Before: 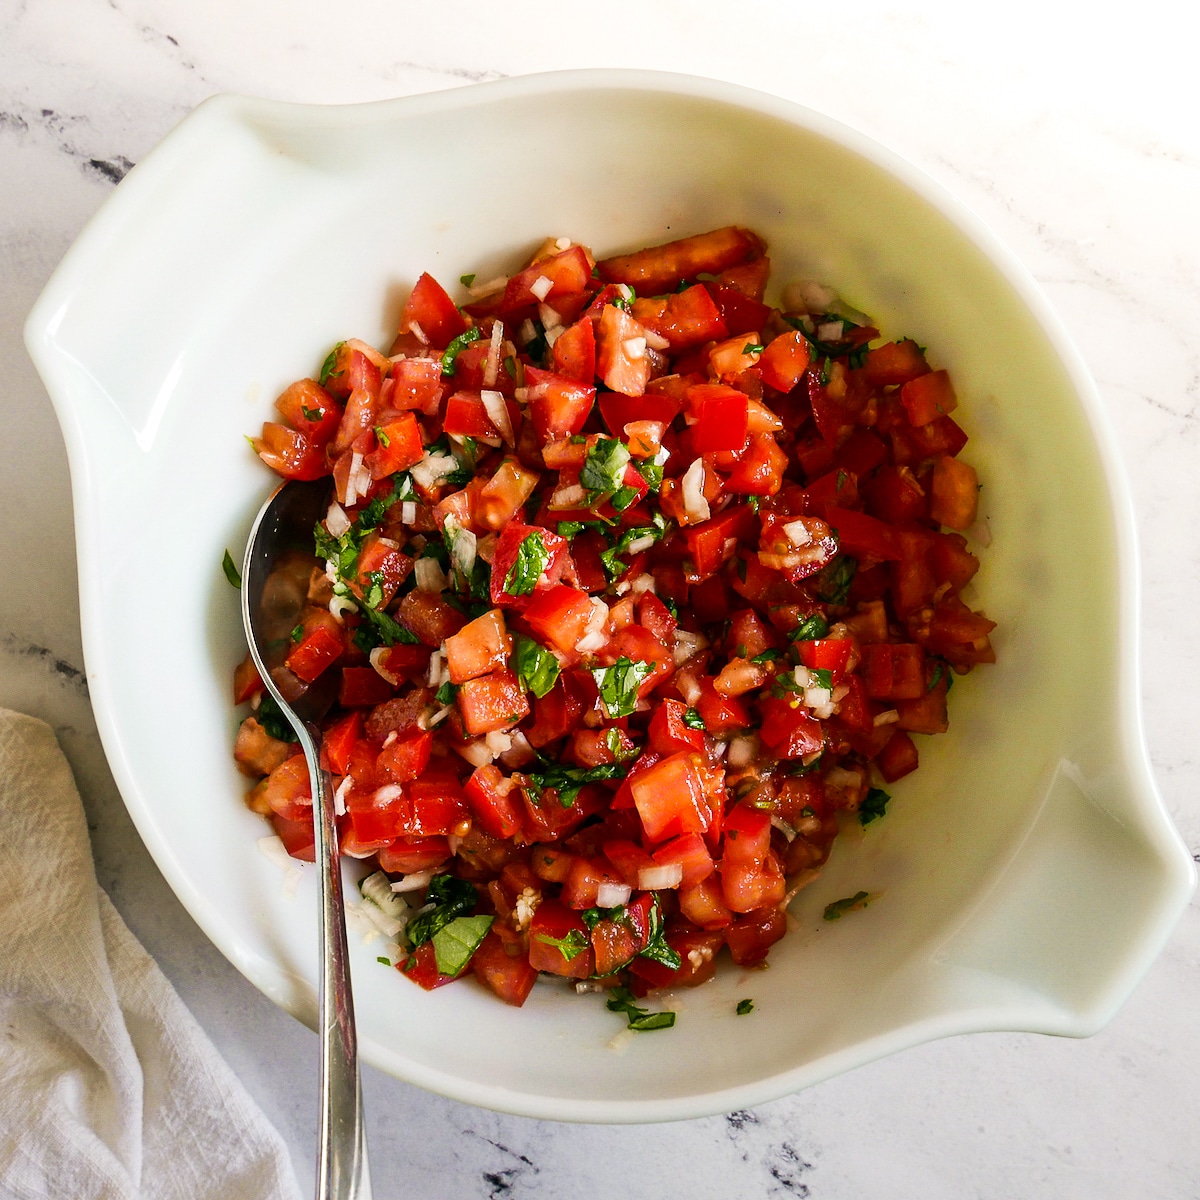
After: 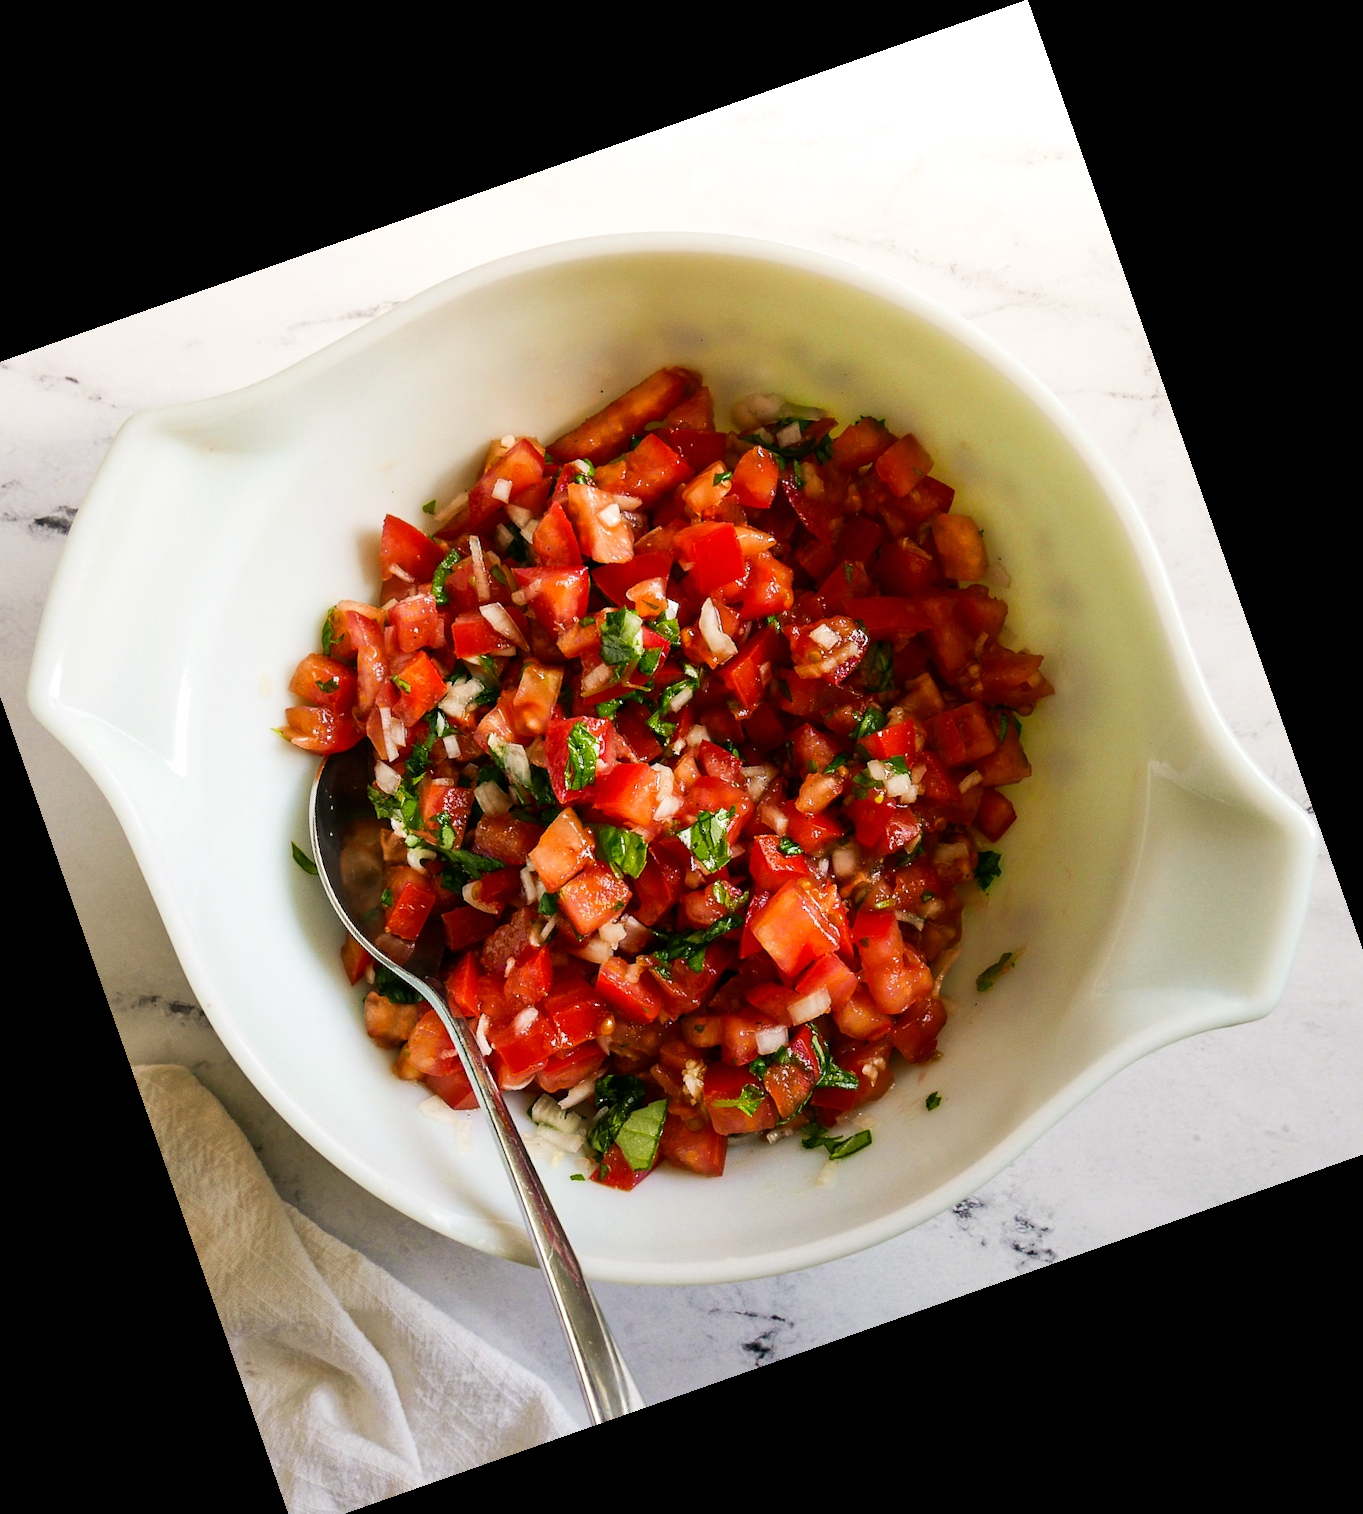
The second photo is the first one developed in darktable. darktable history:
crop and rotate: angle 19.43°, left 6.812%, right 4.125%, bottom 1.087%
white balance: red 1, blue 1
